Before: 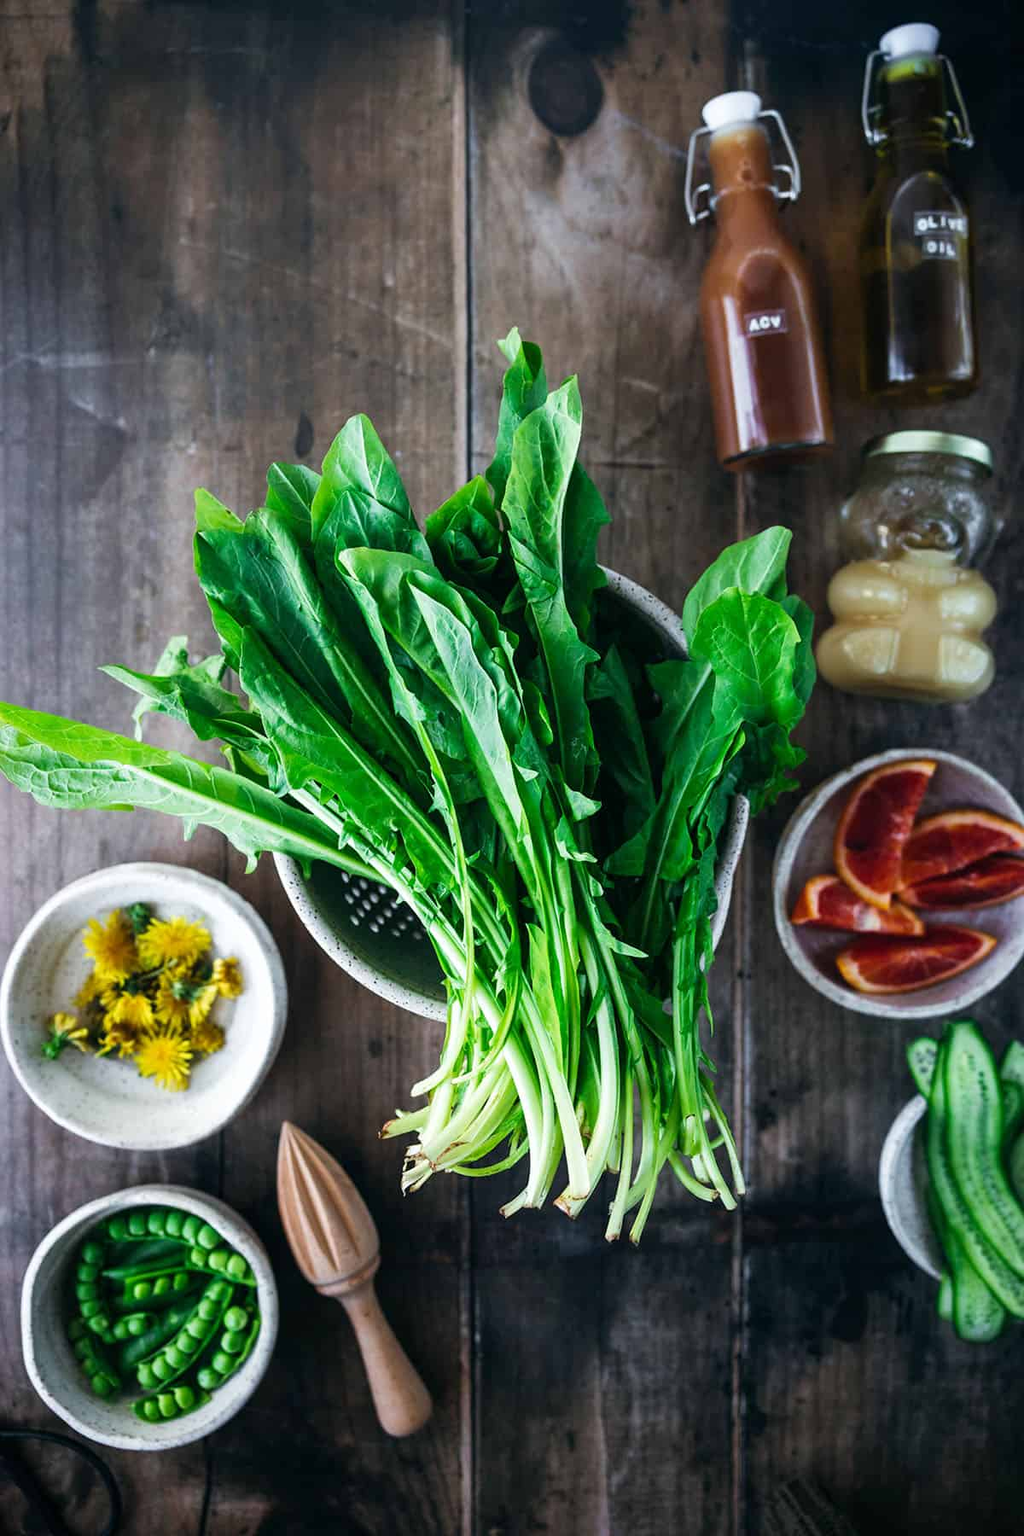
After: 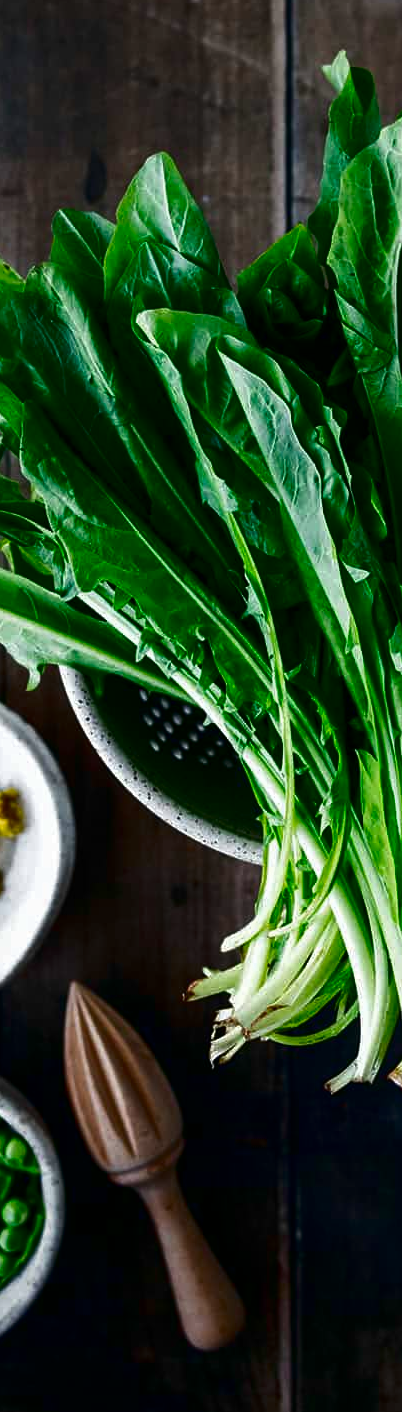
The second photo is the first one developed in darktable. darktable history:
contrast brightness saturation: brightness -0.52
crop and rotate: left 21.77%, top 18.528%, right 44.676%, bottom 2.997%
